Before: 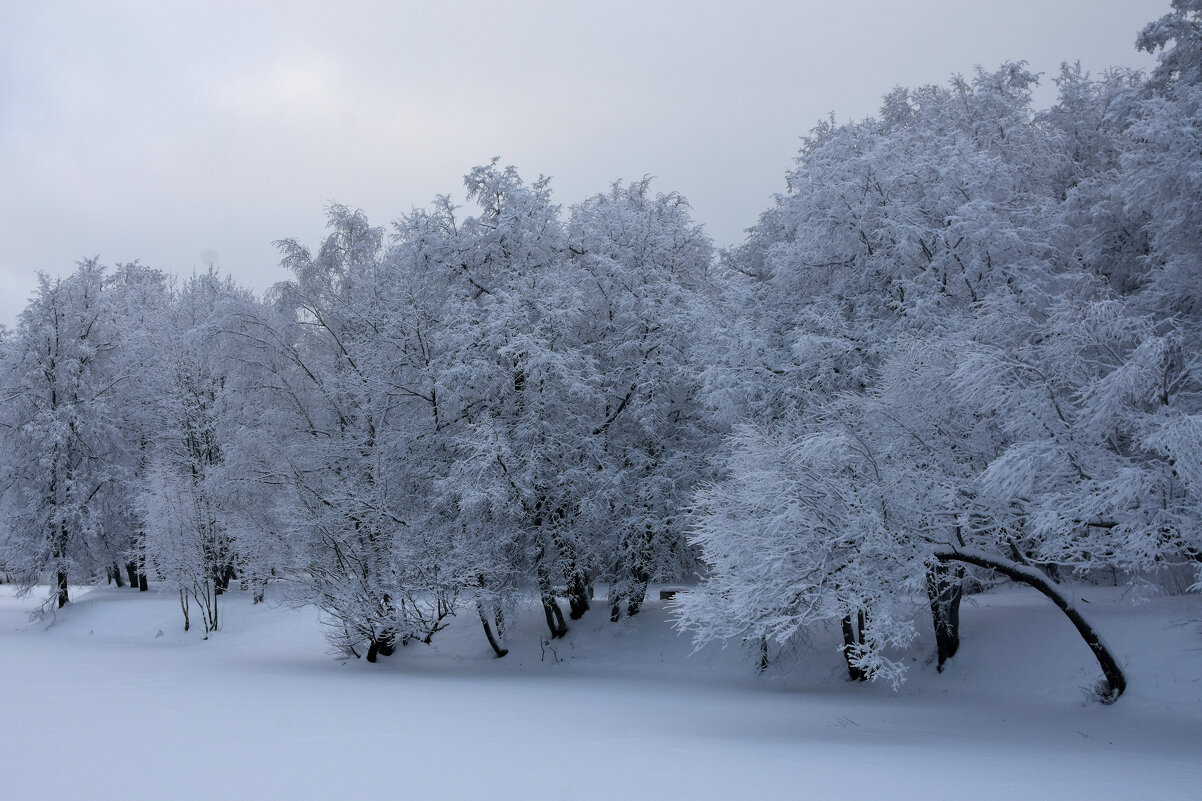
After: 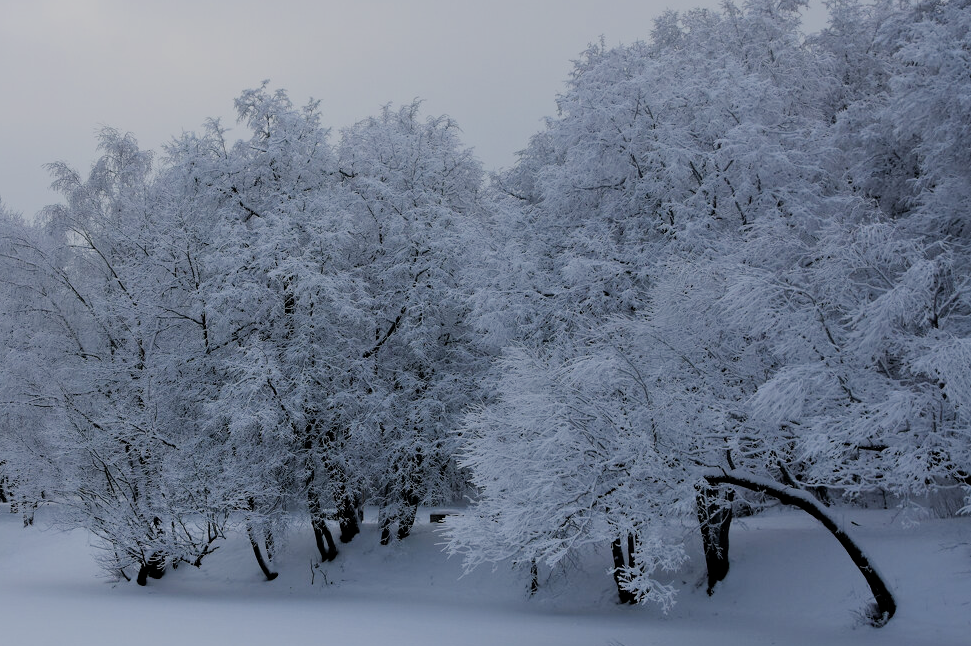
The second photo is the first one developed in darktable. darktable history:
crop: left 19.198%, top 9.726%, bottom 9.556%
filmic rgb: middle gray luminance 29.95%, black relative exposure -8.95 EV, white relative exposure 7 EV, target black luminance 0%, hardness 2.92, latitude 1.8%, contrast 0.96, highlights saturation mix 5.5%, shadows ↔ highlights balance 12.88%
